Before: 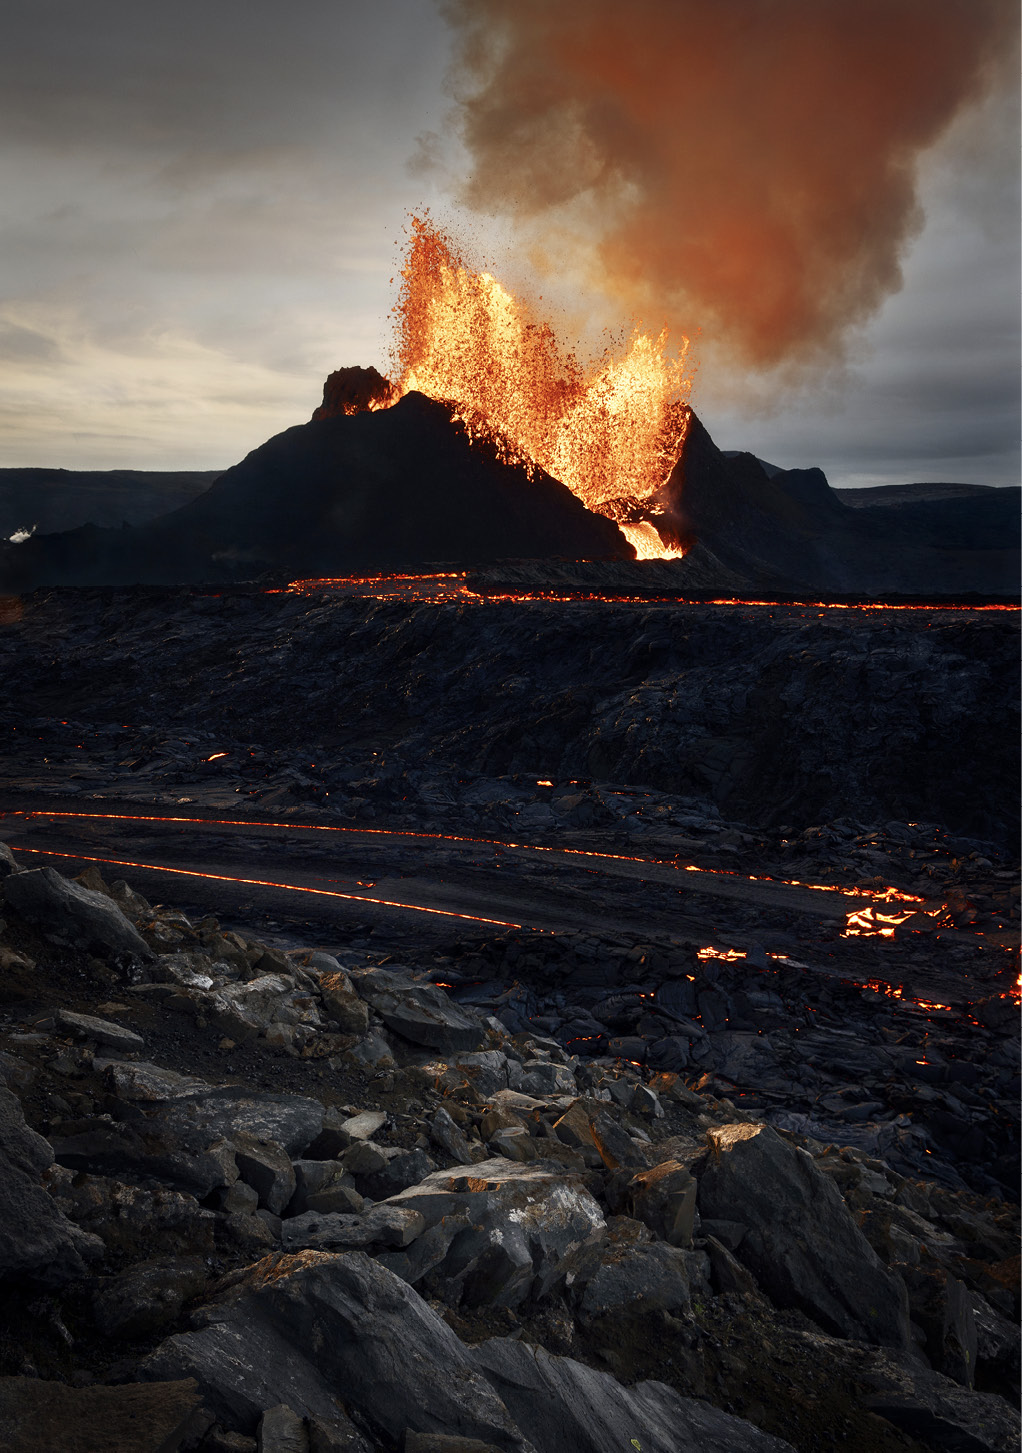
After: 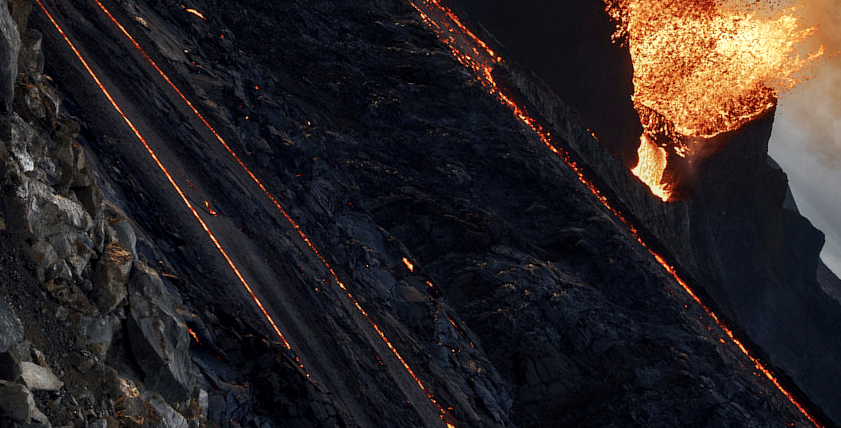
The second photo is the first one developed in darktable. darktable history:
crop and rotate: angle -45.05°, top 16.612%, right 0.839%, bottom 11.631%
local contrast: on, module defaults
